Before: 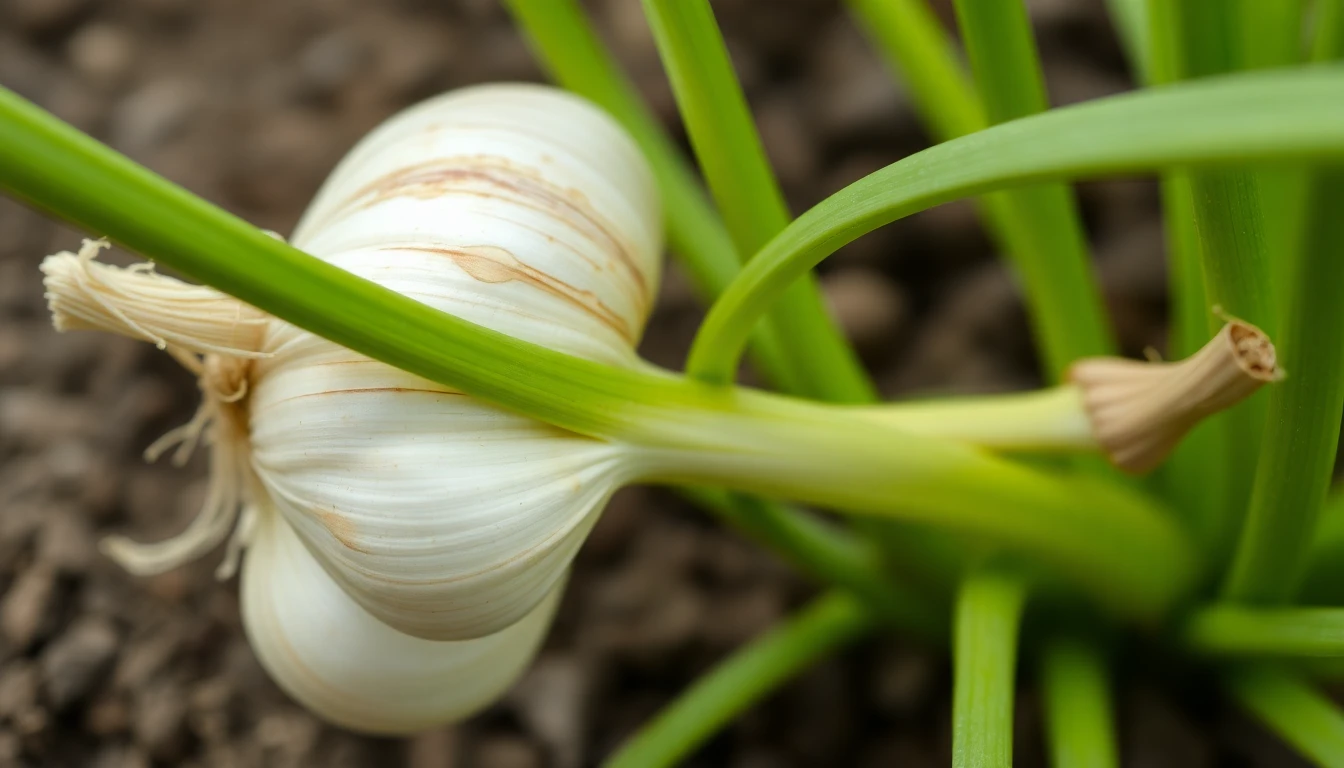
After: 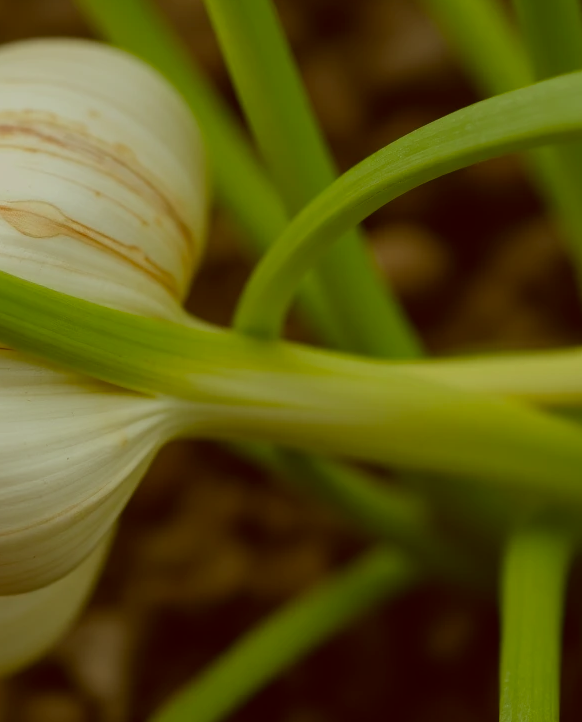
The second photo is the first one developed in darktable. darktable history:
exposure: exposure -0.907 EV, compensate exposure bias true, compensate highlight preservation false
crop: left 33.712%, top 5.951%, right 22.973%
tone curve: curves: ch0 [(0, 0) (0.003, 0.022) (0.011, 0.027) (0.025, 0.038) (0.044, 0.056) (0.069, 0.081) (0.1, 0.11) (0.136, 0.145) (0.177, 0.185) (0.224, 0.229) (0.277, 0.278) (0.335, 0.335) (0.399, 0.399) (0.468, 0.468) (0.543, 0.543) (0.623, 0.623) (0.709, 0.705) (0.801, 0.793) (0.898, 0.887) (1, 1)], color space Lab, independent channels, preserve colors none
color correction: highlights a* -5.41, highlights b* 9.8, shadows a* 9.37, shadows b* 24.22
